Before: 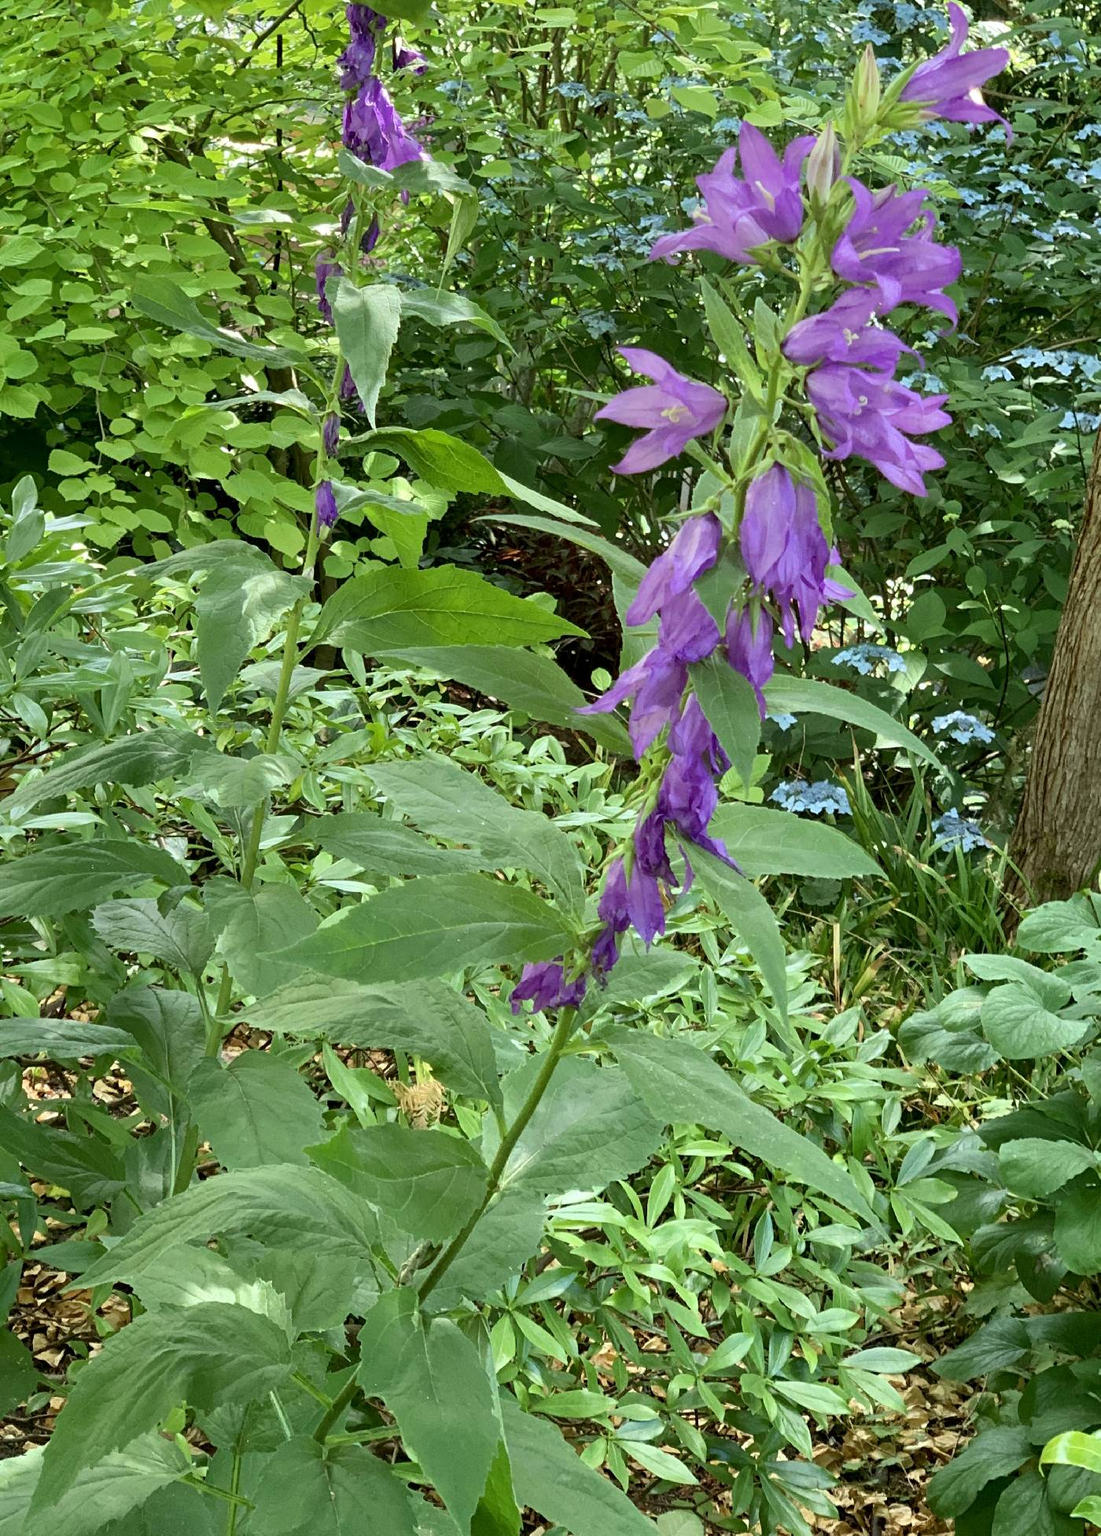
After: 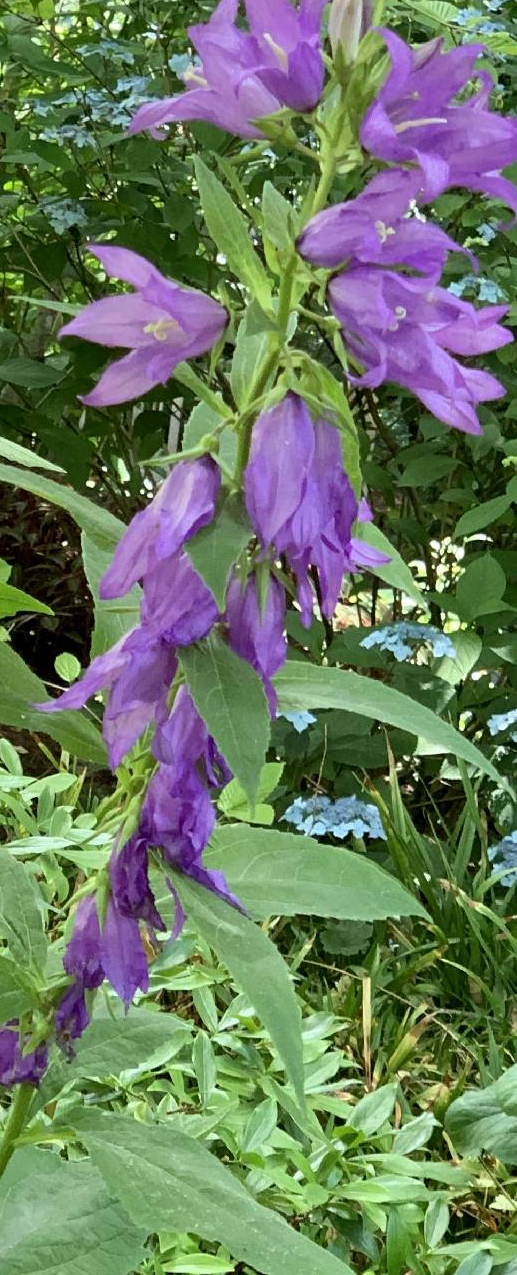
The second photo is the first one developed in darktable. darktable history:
crop and rotate: left 49.815%, top 10.12%, right 13.23%, bottom 24.593%
